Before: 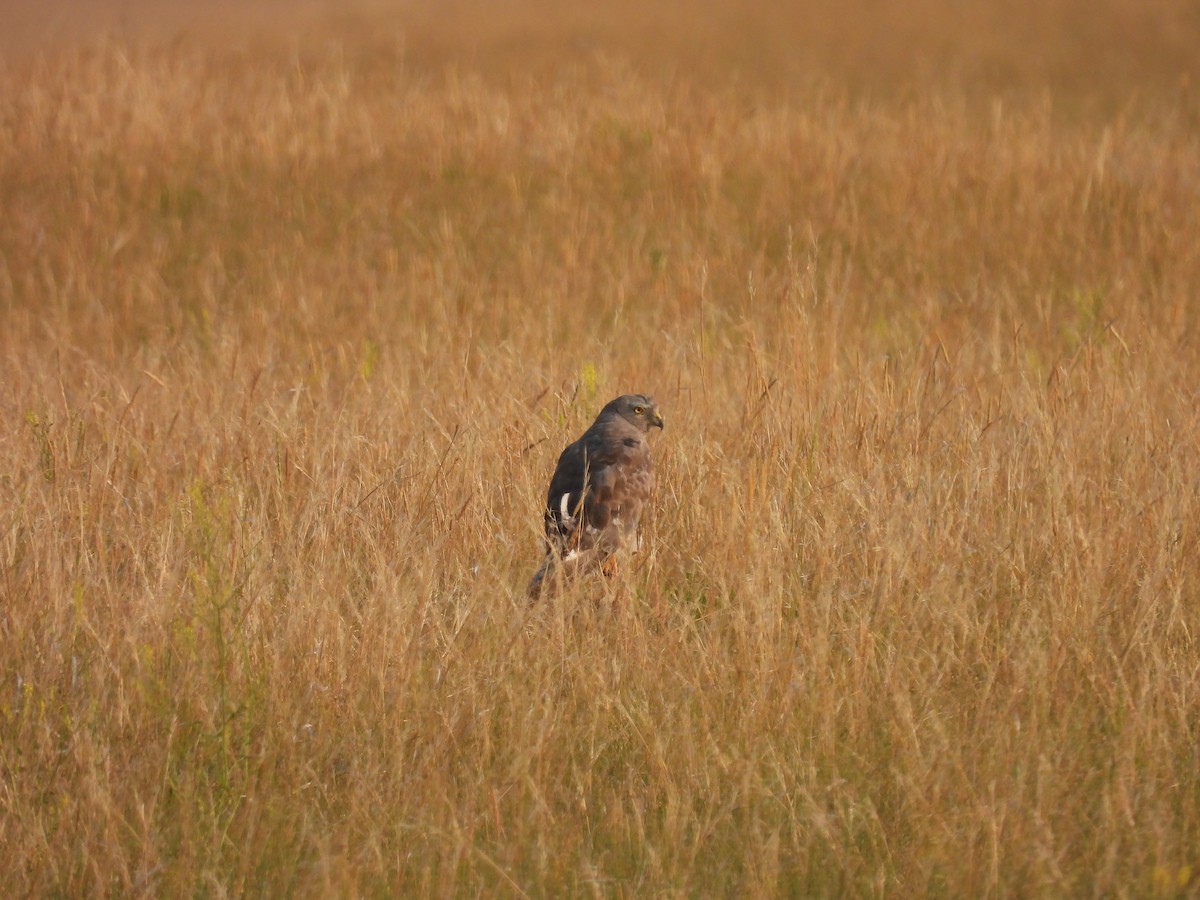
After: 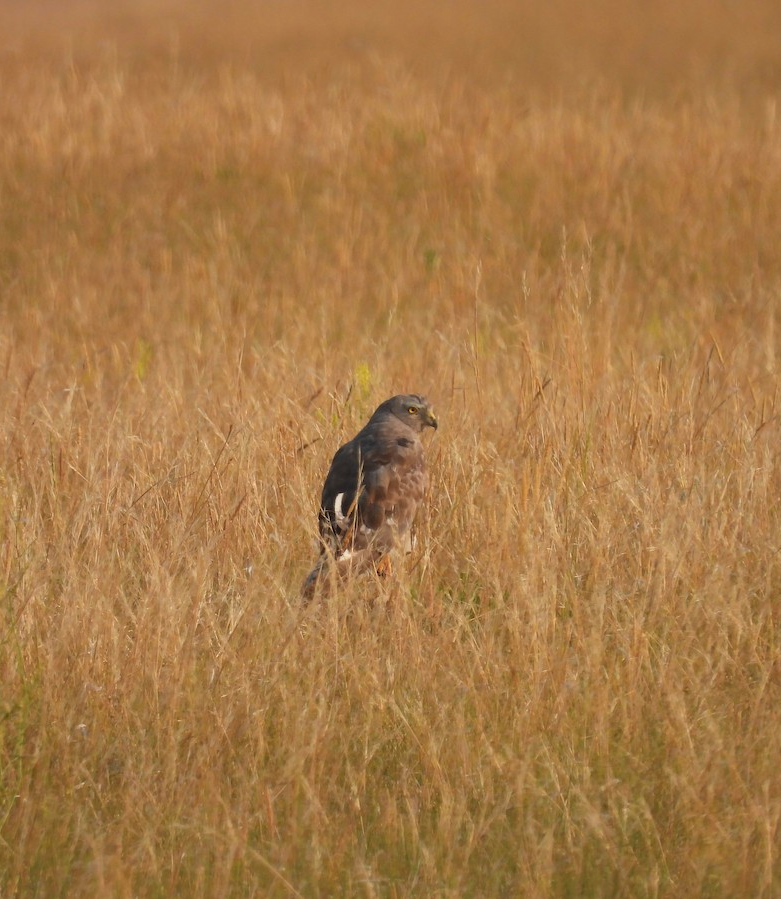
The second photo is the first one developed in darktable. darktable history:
crop and rotate: left 18.866%, right 16.016%
exposure: exposure 0.074 EV, compensate highlight preservation false
